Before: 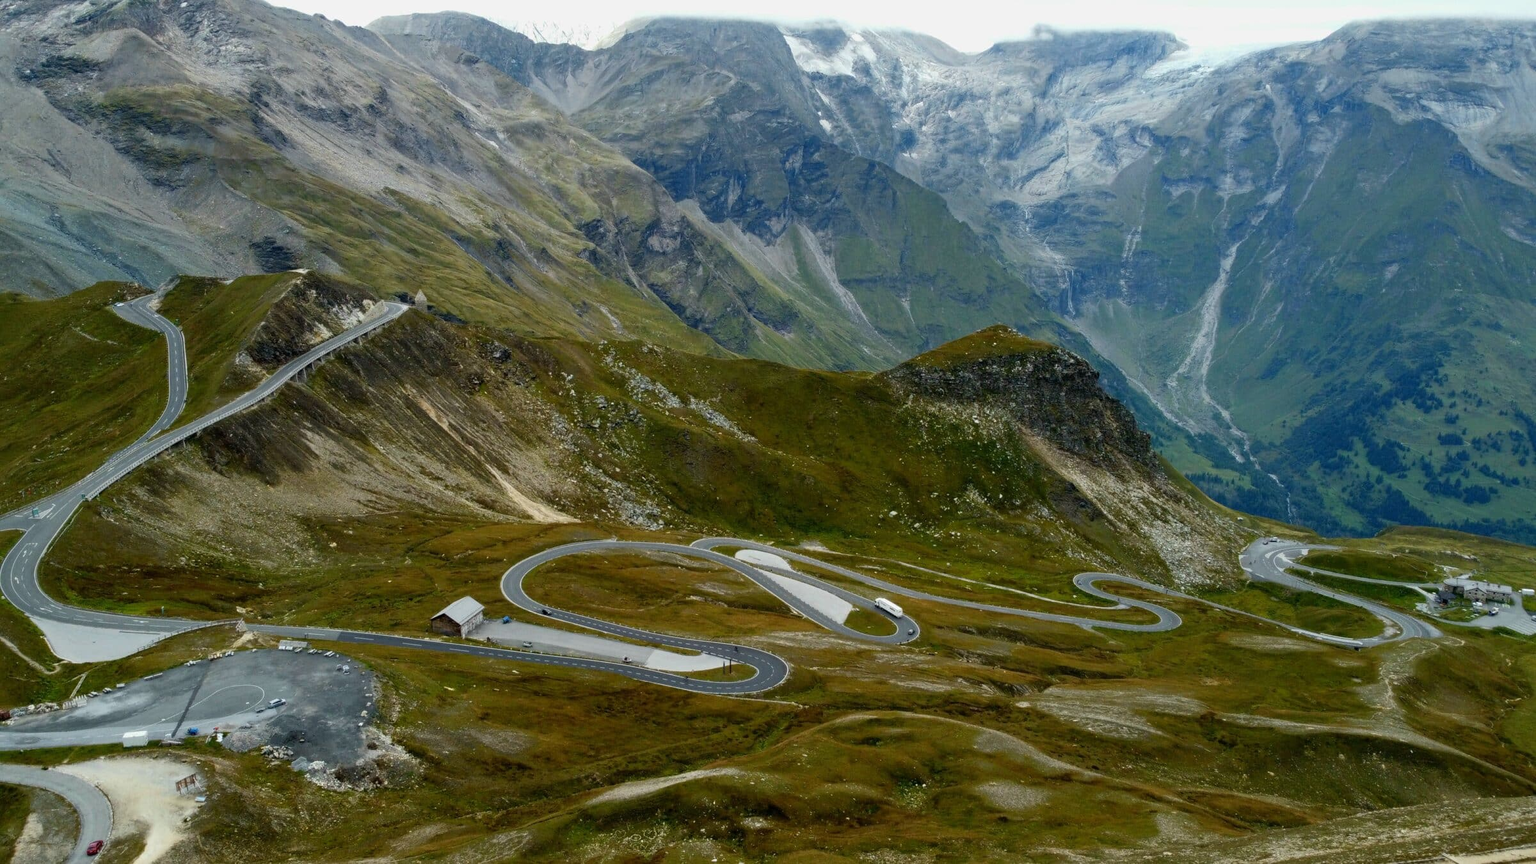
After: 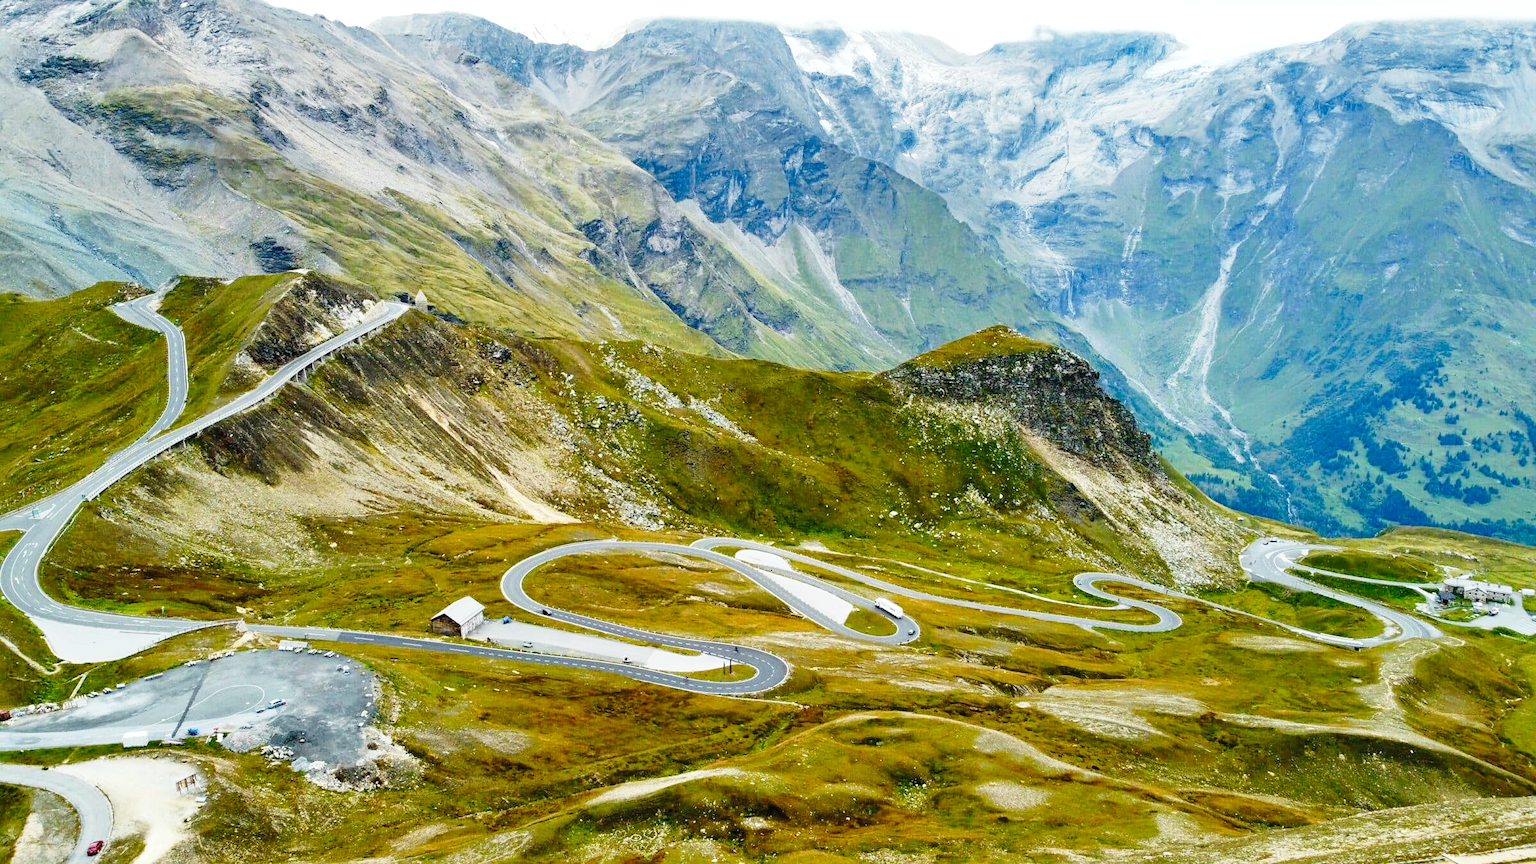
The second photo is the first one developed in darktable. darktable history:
base curve: curves: ch0 [(0, 0) (0.028, 0.03) (0.121, 0.232) (0.46, 0.748) (0.859, 0.968) (1, 1)], preserve colors none
tone equalizer: -8 EV 1.01 EV, -7 EV 0.988 EV, -6 EV 0.976 EV, -5 EV 0.967 EV, -4 EV 1.01 EV, -3 EV 0.758 EV, -2 EV 0.519 EV, -1 EV 0.249 EV, edges refinement/feathering 500, mask exposure compensation -1.57 EV, preserve details no
sharpen: amount 0.208
shadows and highlights: soften with gaussian
